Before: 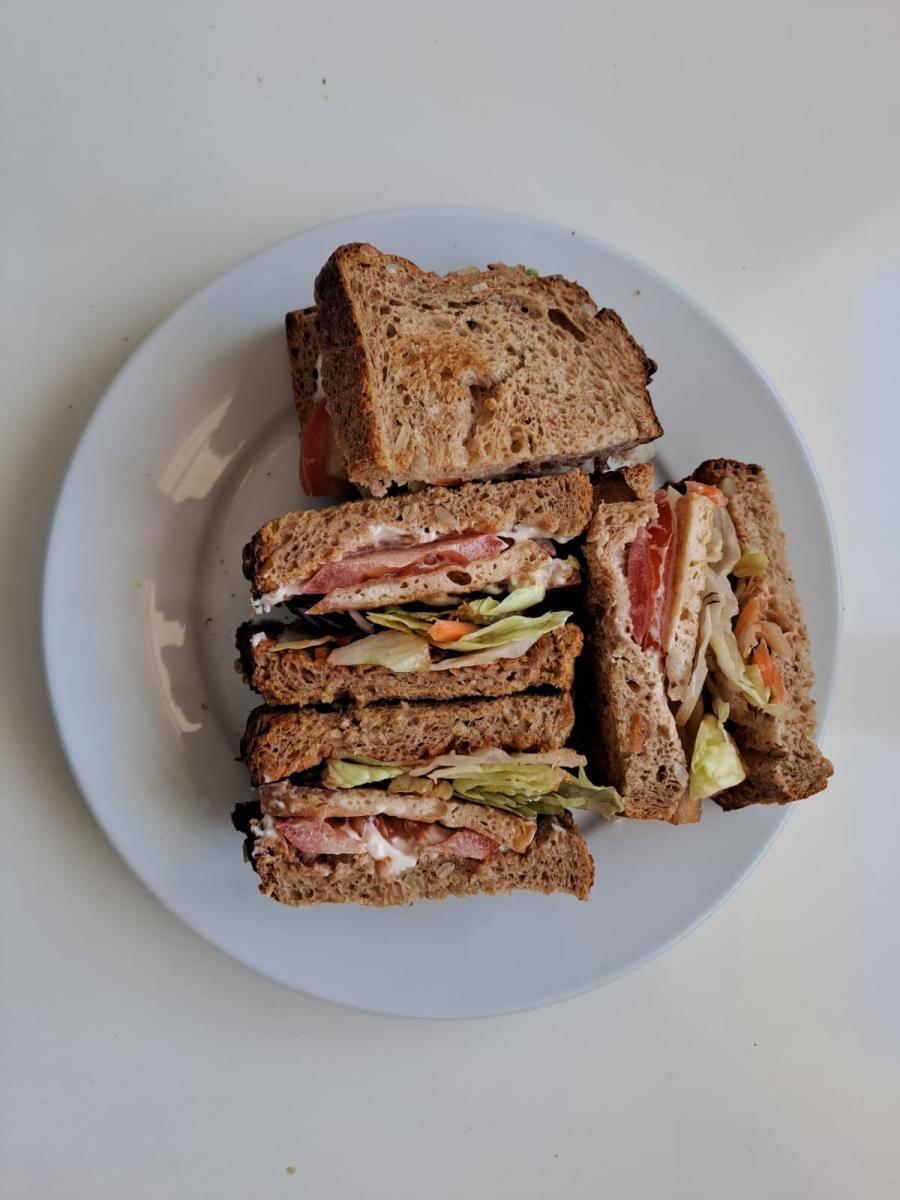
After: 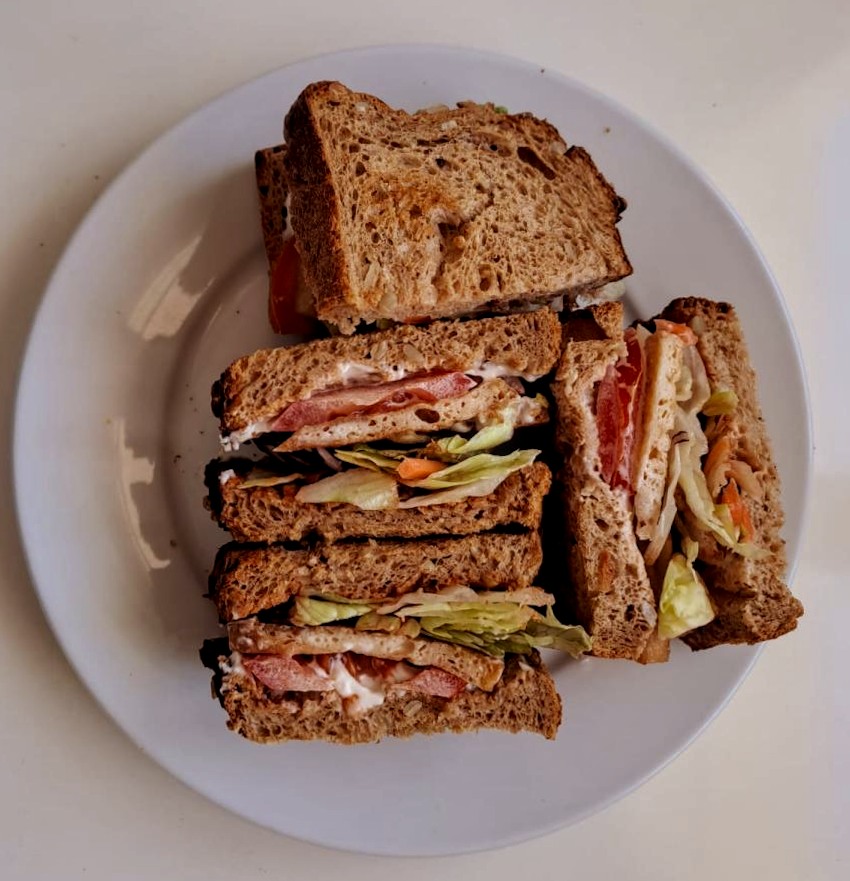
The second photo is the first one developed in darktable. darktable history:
local contrast: on, module defaults
crop and rotate: left 2.991%, top 13.302%, right 1.981%, bottom 12.636%
rgb levels: mode RGB, independent channels, levels [[0, 0.5, 1], [0, 0.521, 1], [0, 0.536, 1]]
rotate and perspective: rotation 0.192°, lens shift (horizontal) -0.015, crop left 0.005, crop right 0.996, crop top 0.006, crop bottom 0.99
